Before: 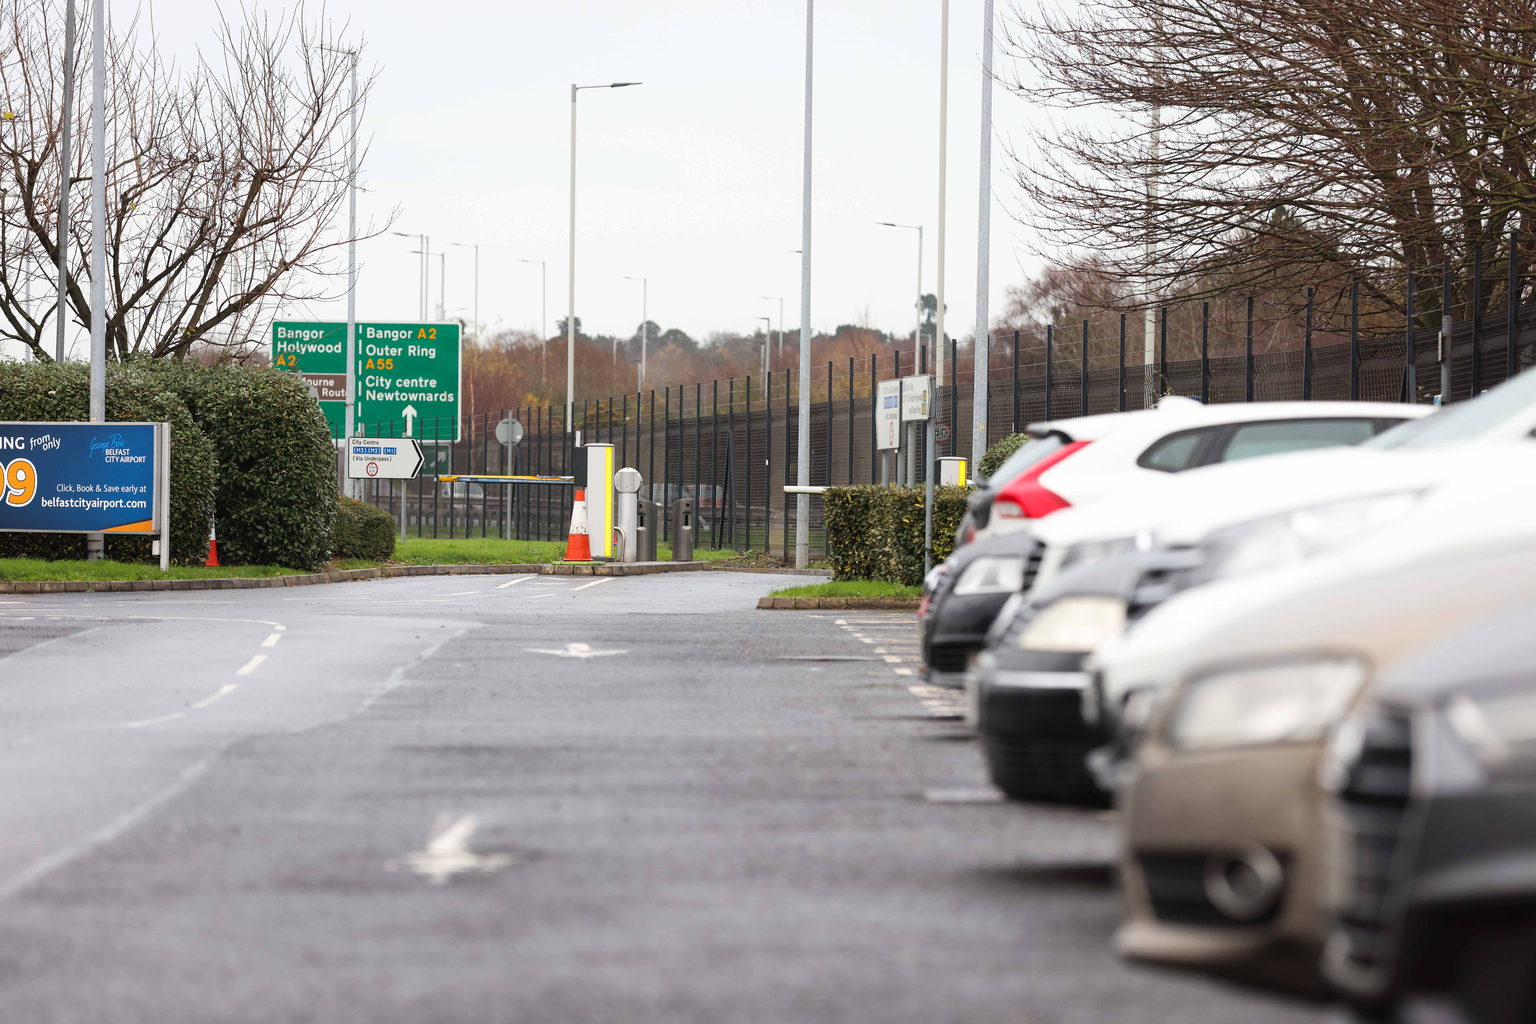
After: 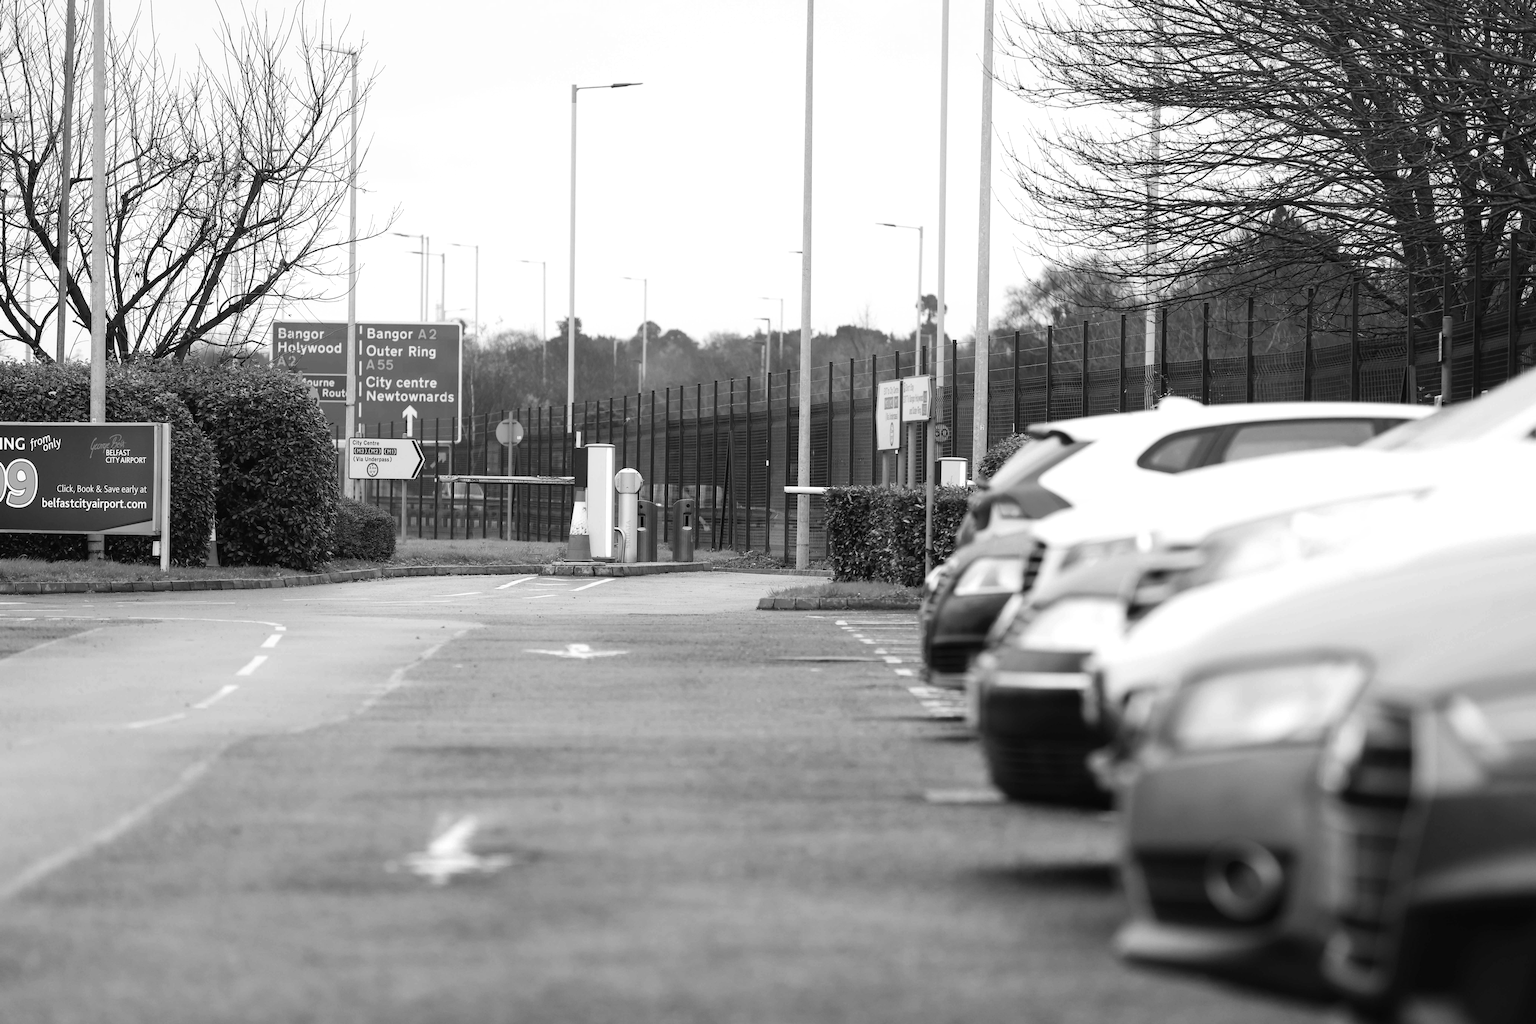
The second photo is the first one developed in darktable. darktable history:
monochrome: a -92.57, b 58.91
color balance: lift [1.001, 0.997, 0.99, 1.01], gamma [1.007, 1, 0.975, 1.025], gain [1, 1.065, 1.052, 0.935], contrast 13.25%
white balance: red 0.988, blue 1.017
